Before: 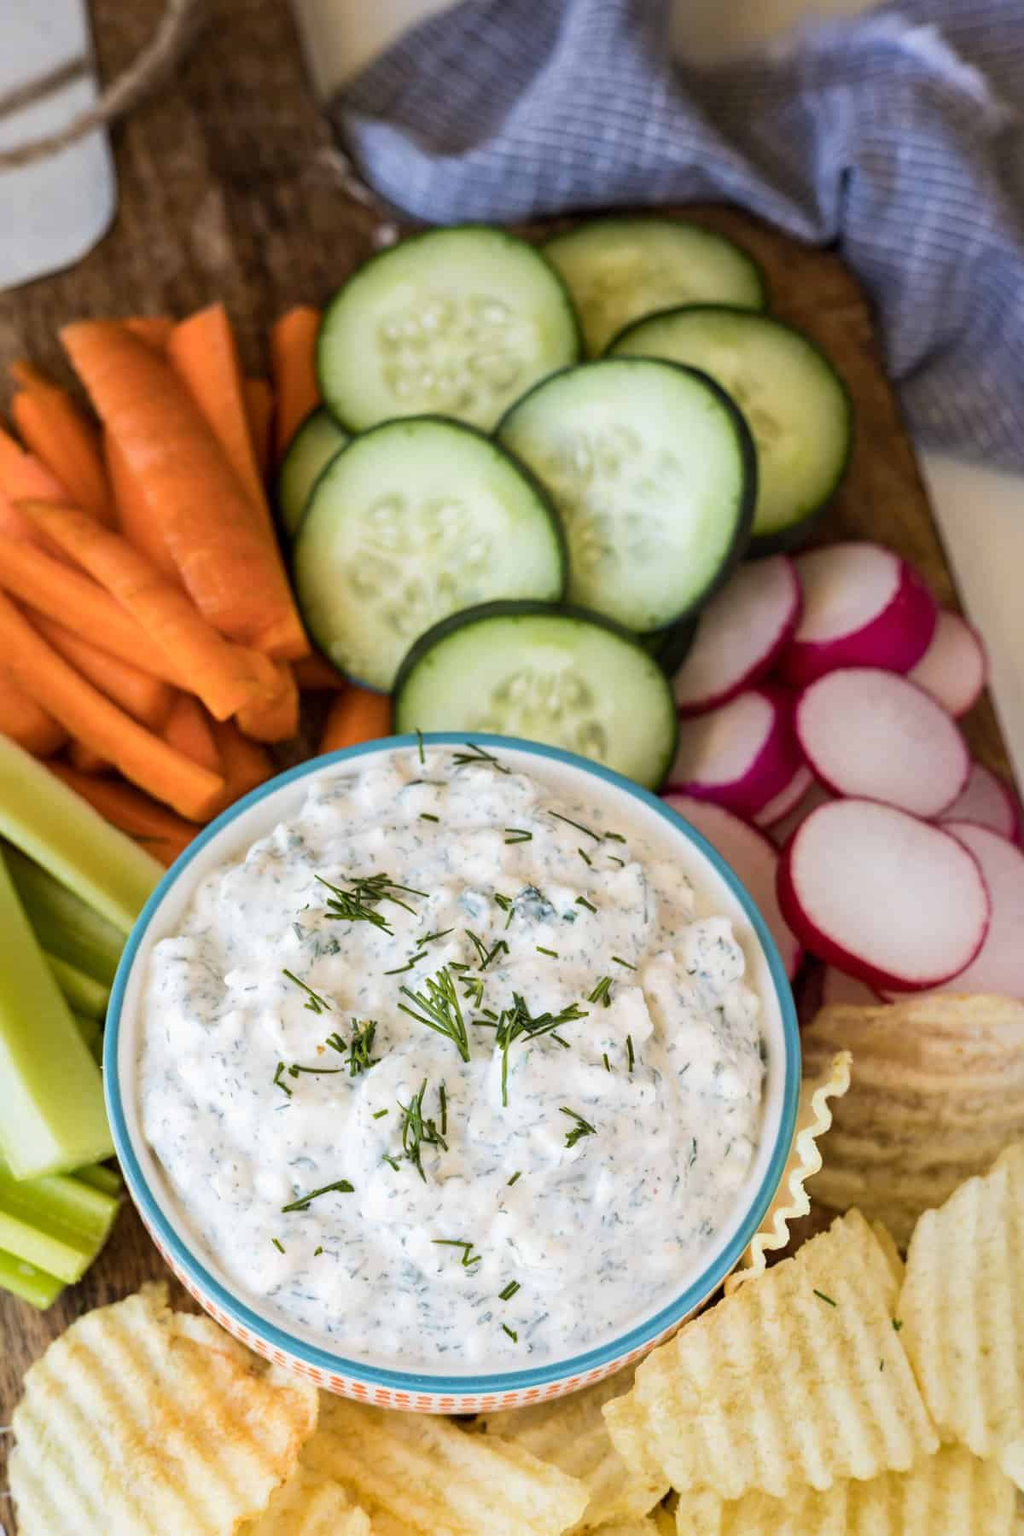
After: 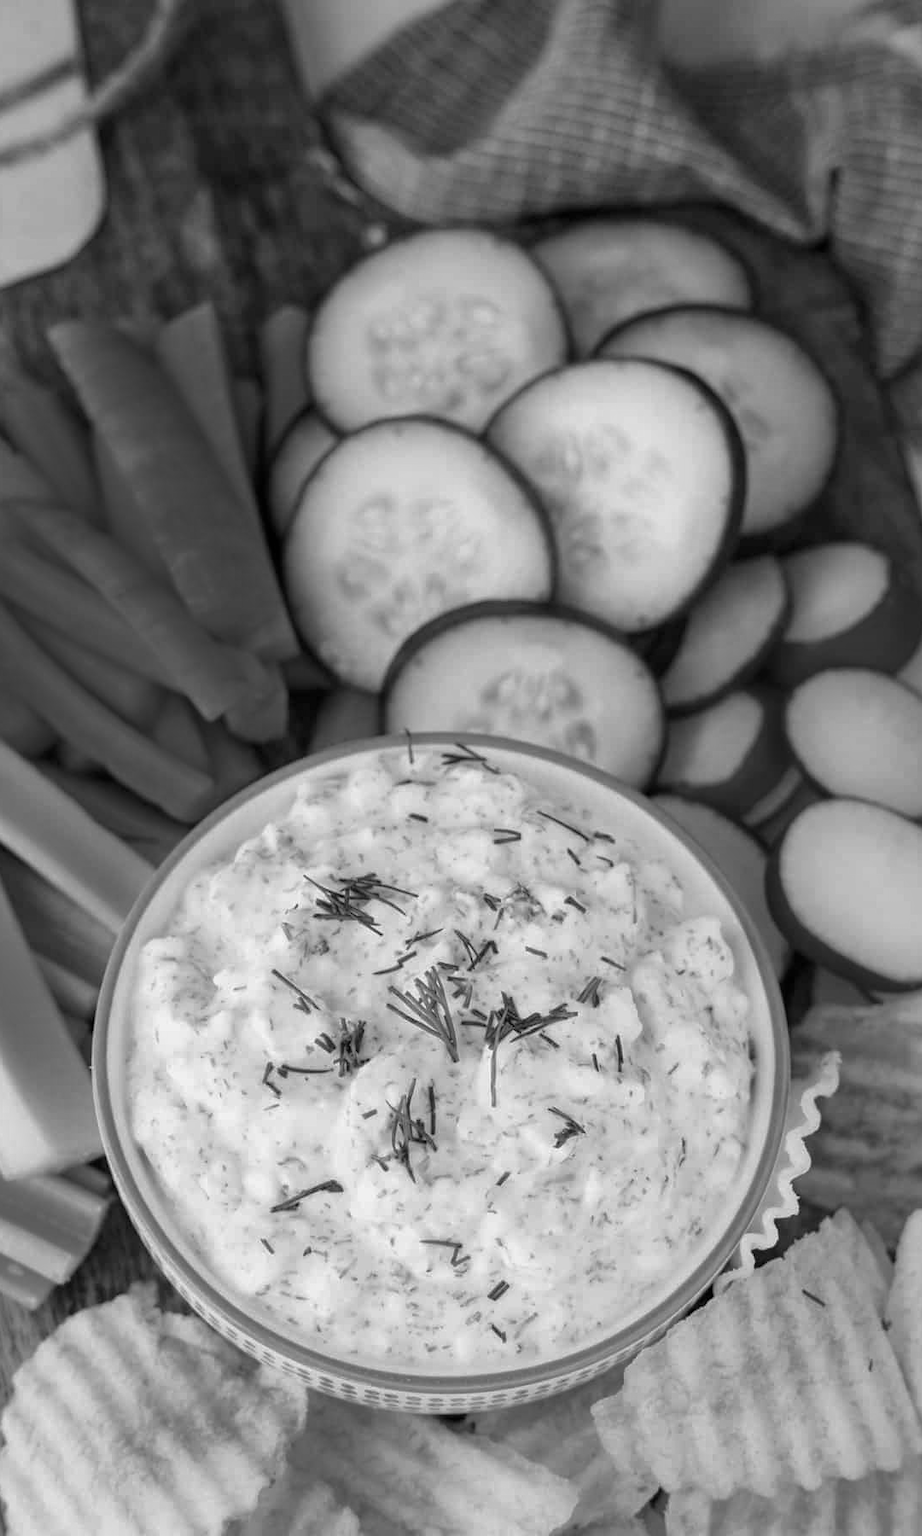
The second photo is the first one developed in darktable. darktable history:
velvia: strength 45%
crop and rotate: left 1.088%, right 8.807%
monochrome: a -11.7, b 1.62, size 0.5, highlights 0.38
shadows and highlights: shadows -20, white point adjustment -2, highlights -35
